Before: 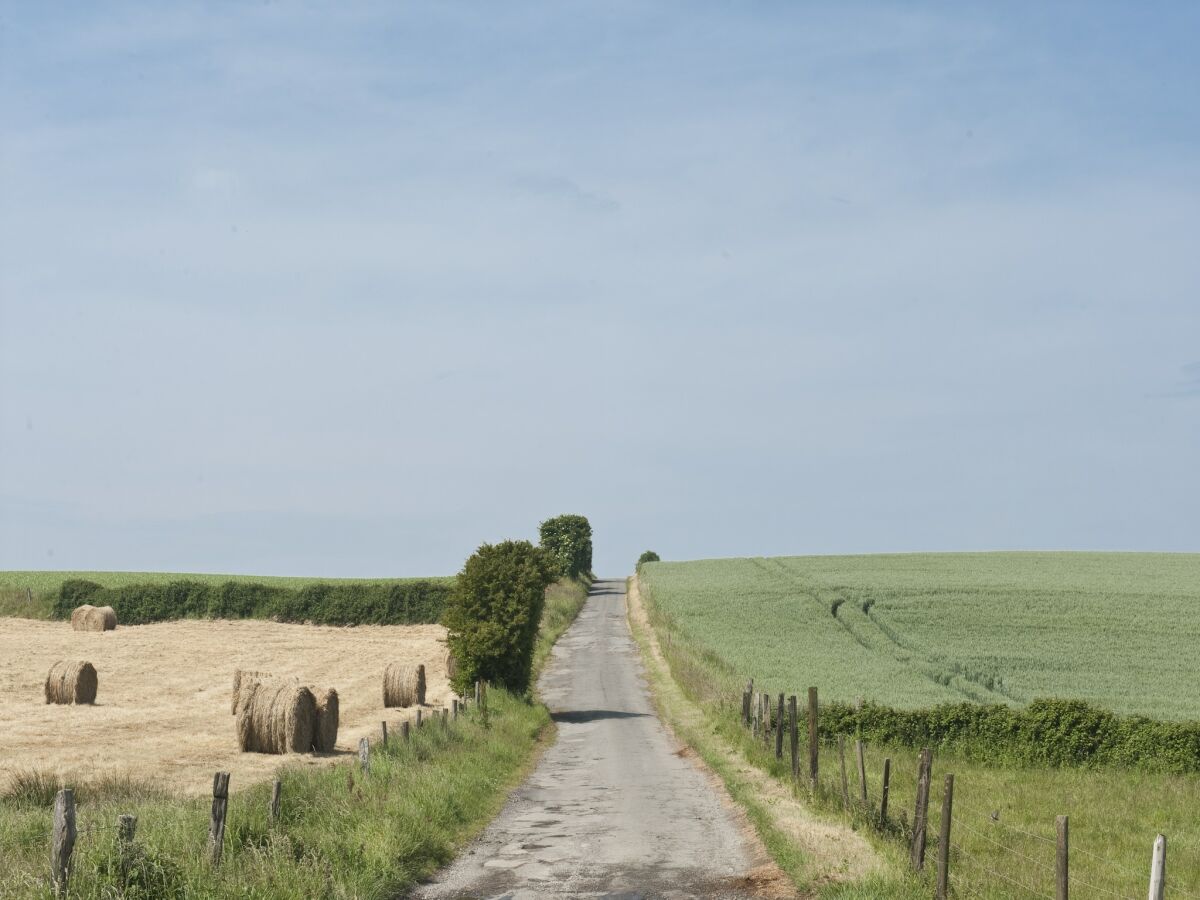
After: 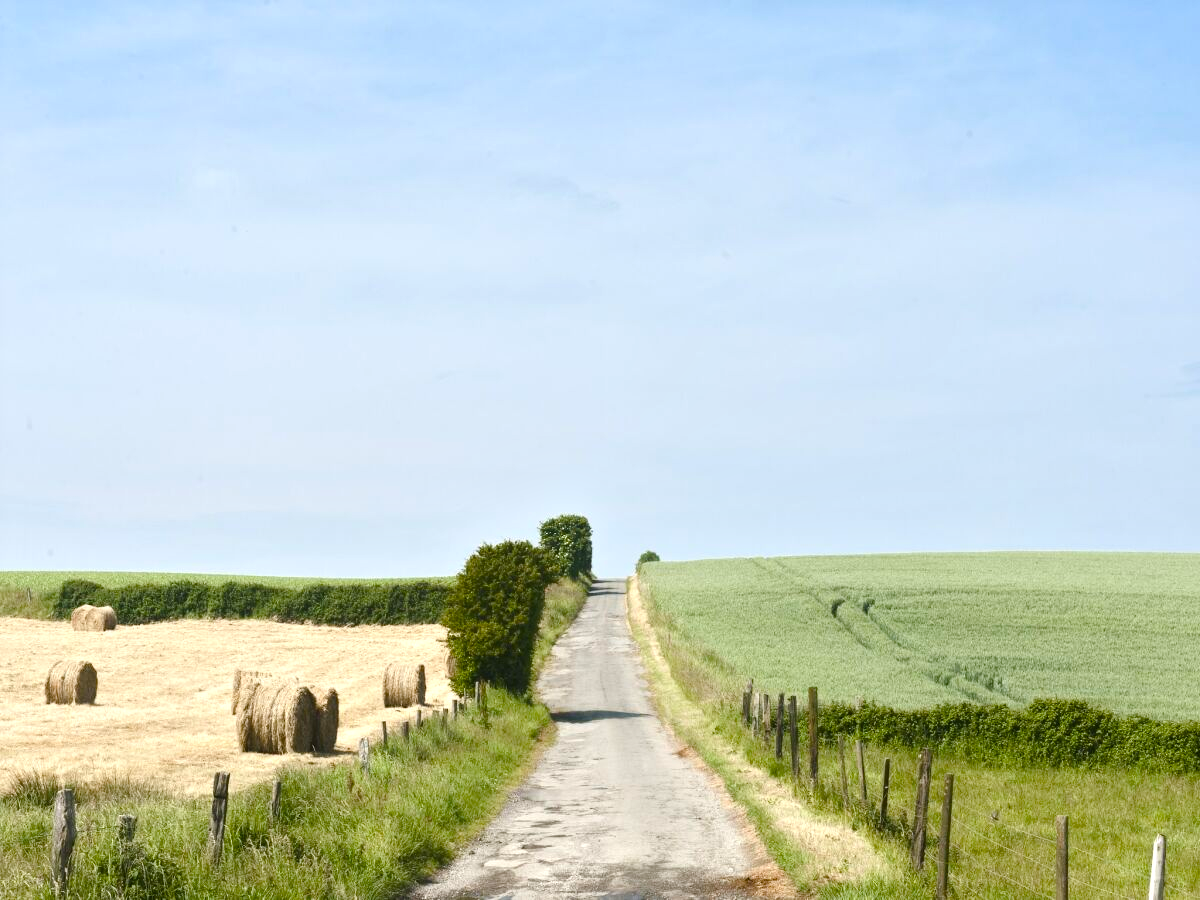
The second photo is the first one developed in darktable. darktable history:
color balance rgb: shadows lift › chroma 0.944%, shadows lift › hue 110.65°, perceptual saturation grading › global saturation 23.306%, perceptual saturation grading › highlights -24.685%, perceptual saturation grading › mid-tones 24.11%, perceptual saturation grading › shadows 40.34%, global vibrance 20%
tone equalizer: -8 EV 0 EV, -7 EV -0.002 EV, -6 EV 0.002 EV, -5 EV -0.061 EV, -4 EV -0.135 EV, -3 EV -0.185 EV, -2 EV 0.22 EV, -1 EV 0.706 EV, +0 EV 0.52 EV
